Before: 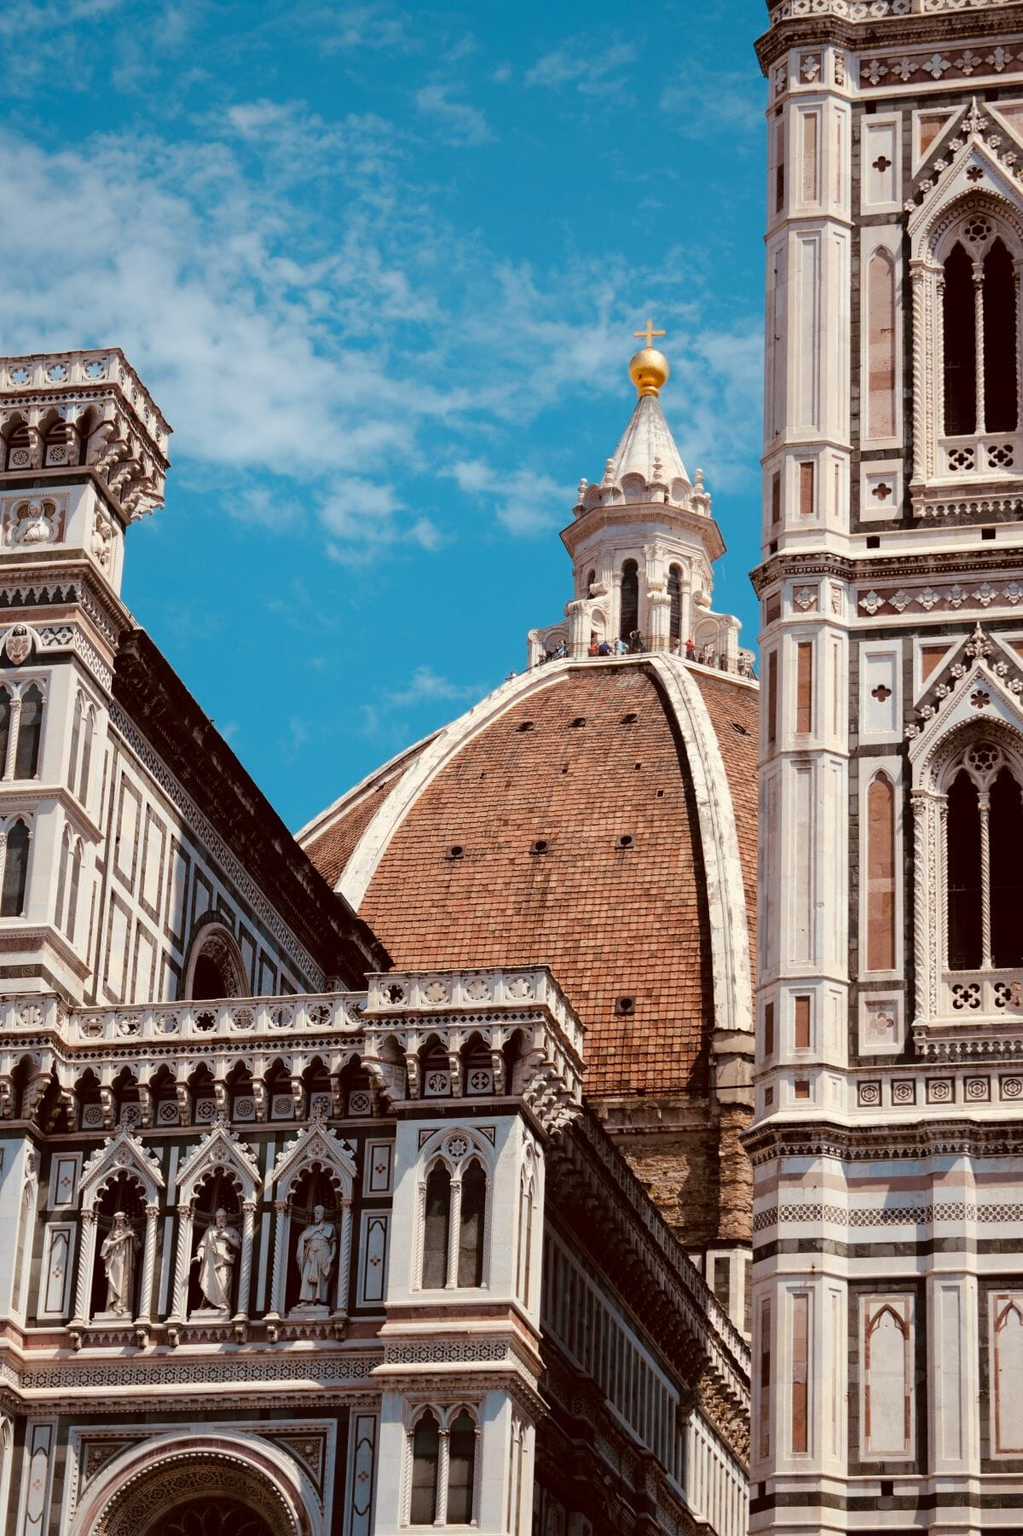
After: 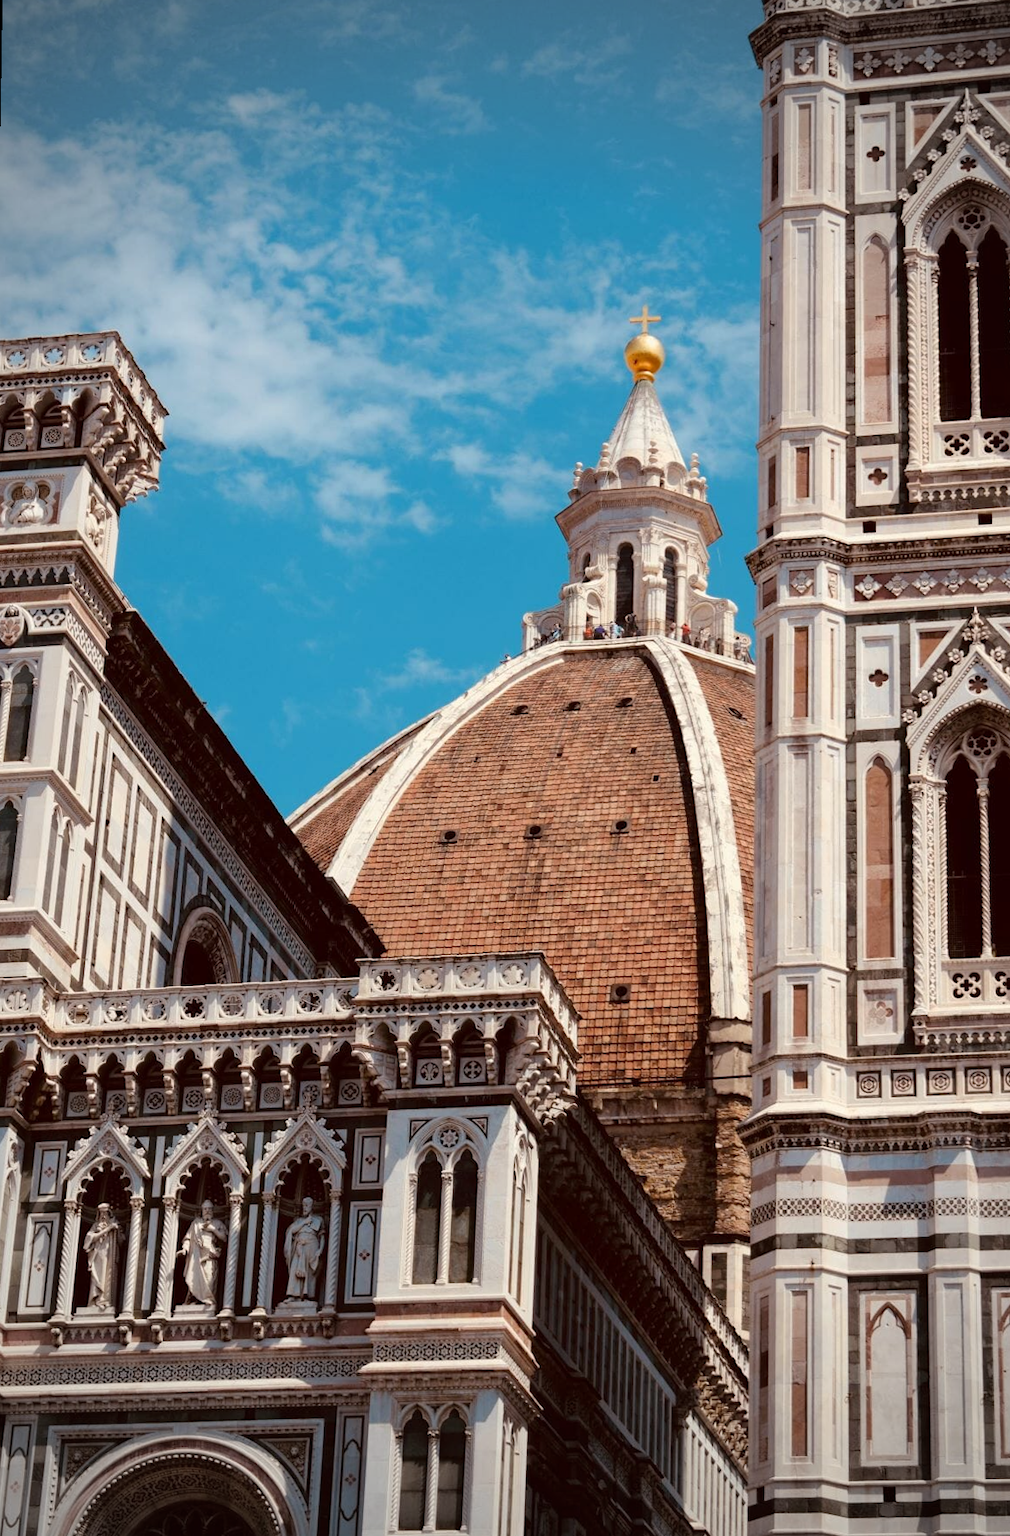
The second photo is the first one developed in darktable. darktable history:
rotate and perspective: rotation 0.226°, lens shift (vertical) -0.042, crop left 0.023, crop right 0.982, crop top 0.006, crop bottom 0.994
vignetting: fall-off start 74.49%, fall-off radius 65.9%, brightness -0.628, saturation -0.68
